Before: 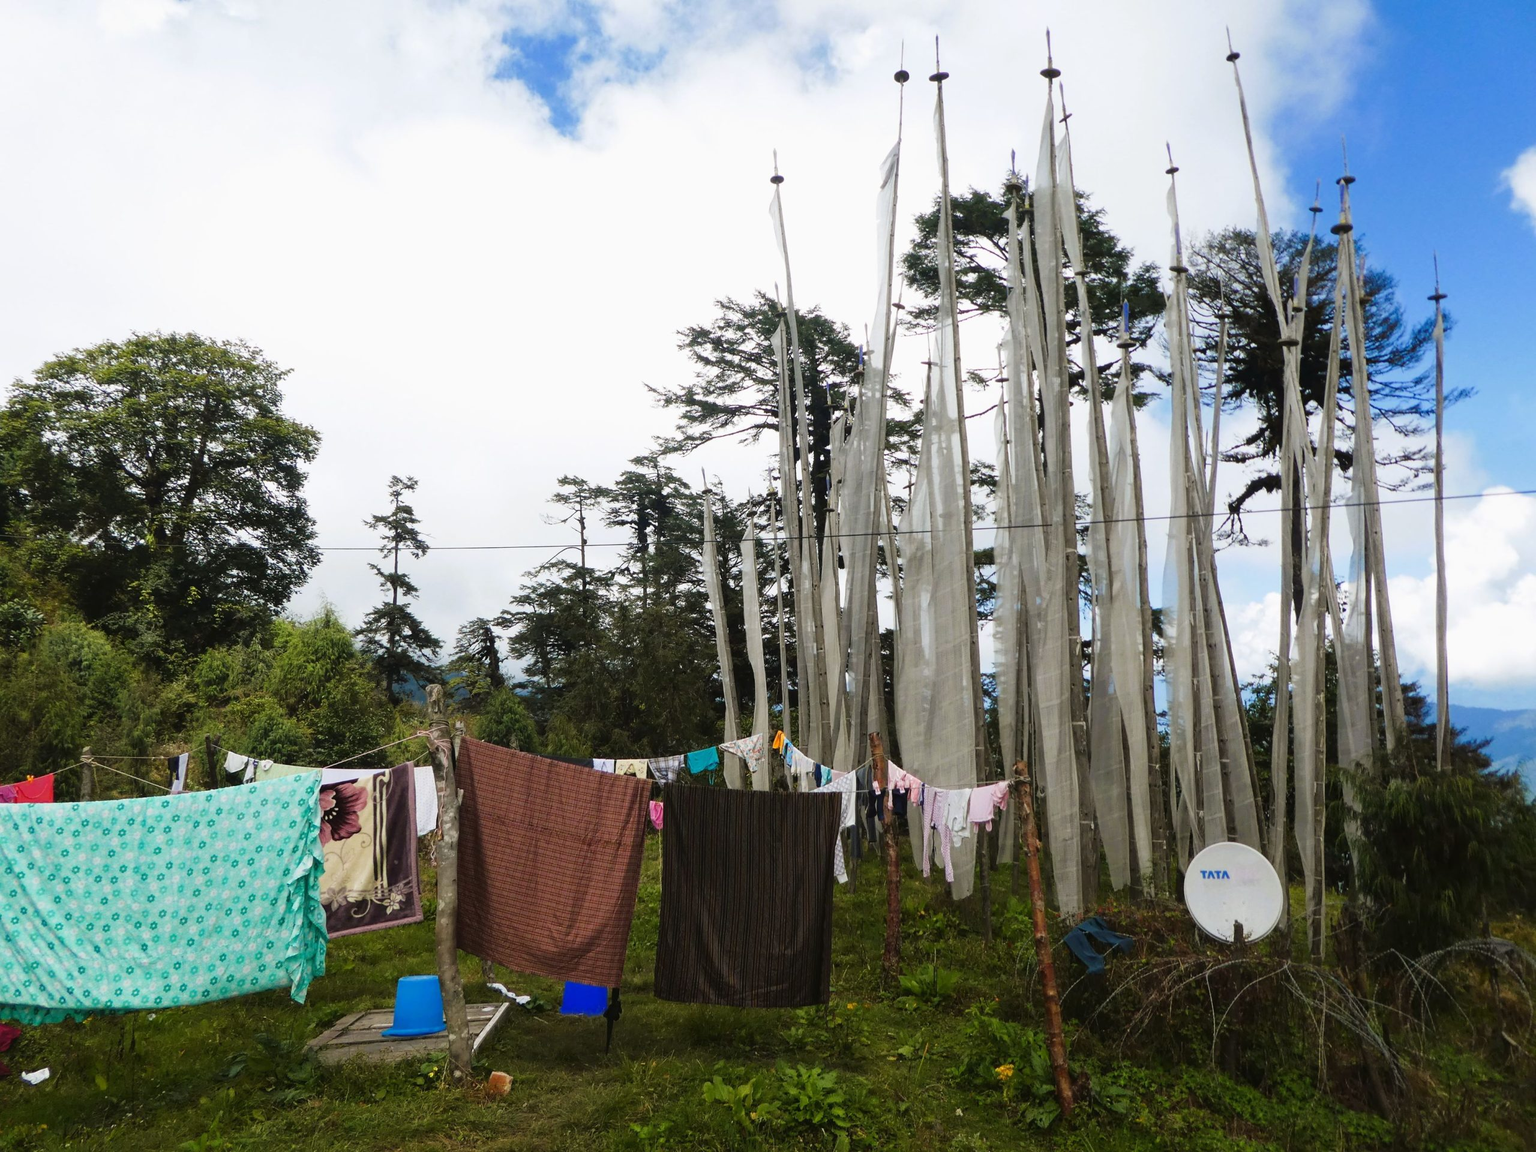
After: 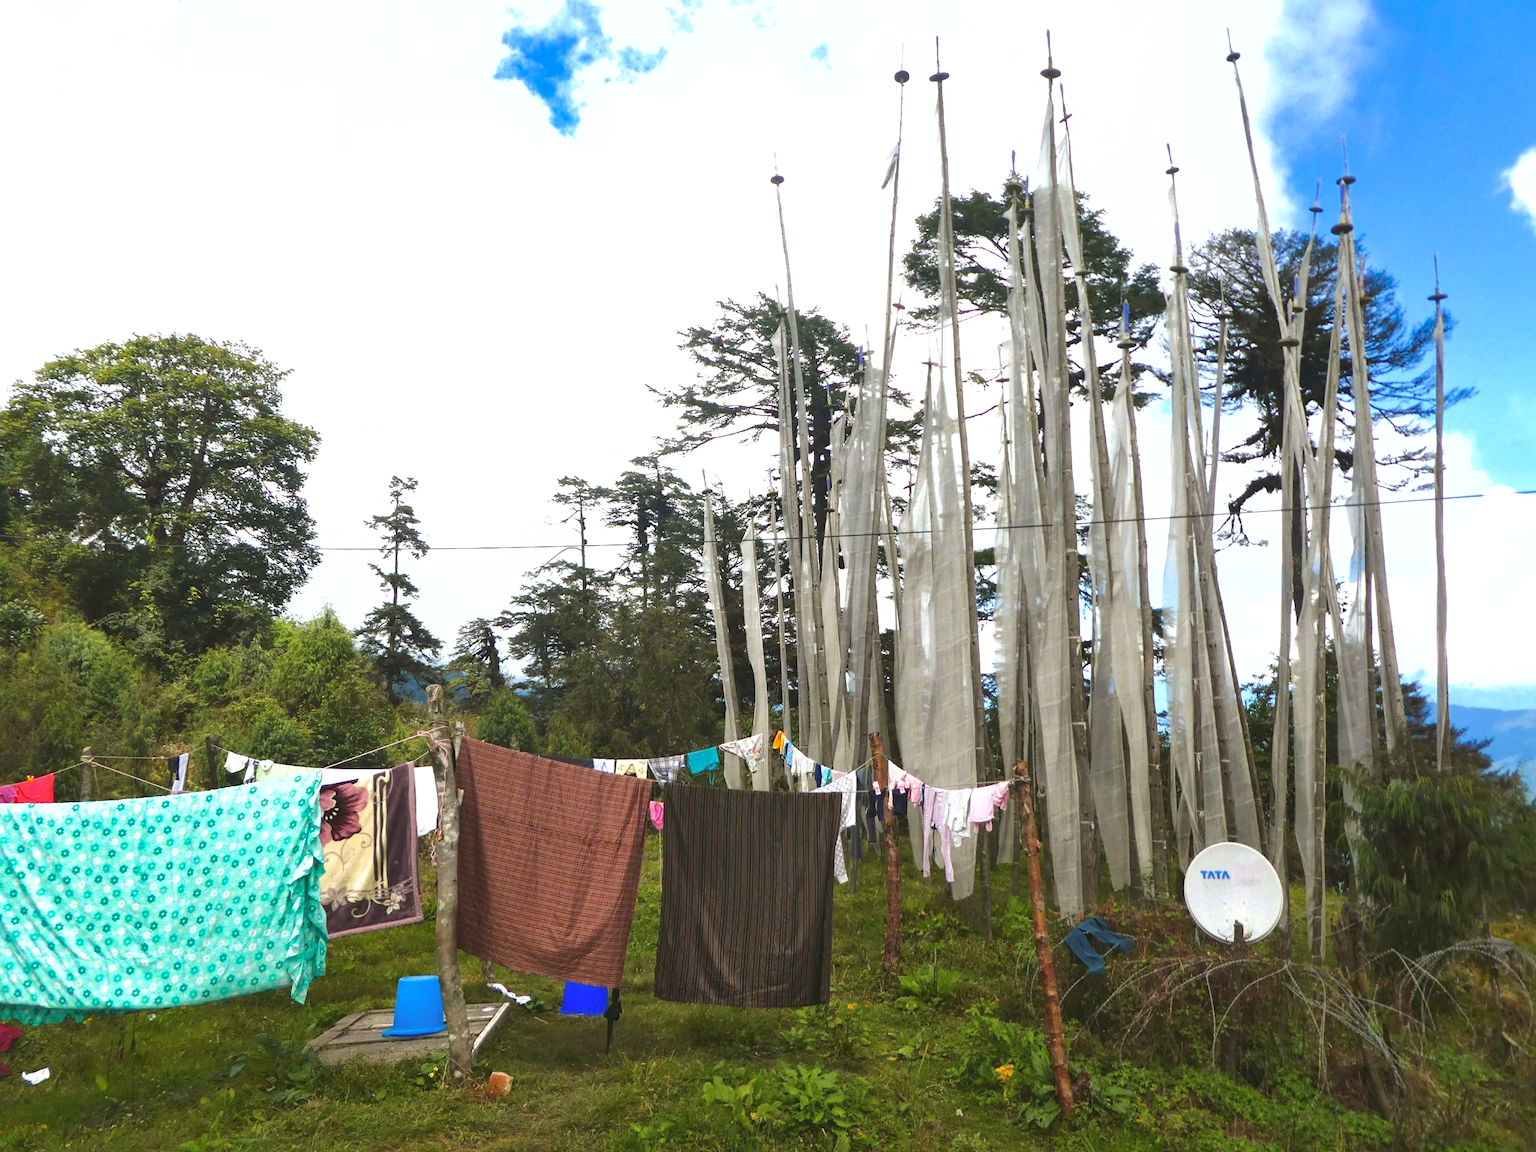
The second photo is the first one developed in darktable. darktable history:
shadows and highlights: on, module defaults
exposure: exposure 1 EV, compensate highlight preservation false
tone equalizer: -8 EV 0.214 EV, -7 EV 0.423 EV, -6 EV 0.395 EV, -5 EV 0.268 EV, -3 EV -0.261 EV, -2 EV -0.439 EV, -1 EV -0.431 EV, +0 EV -0.244 EV
